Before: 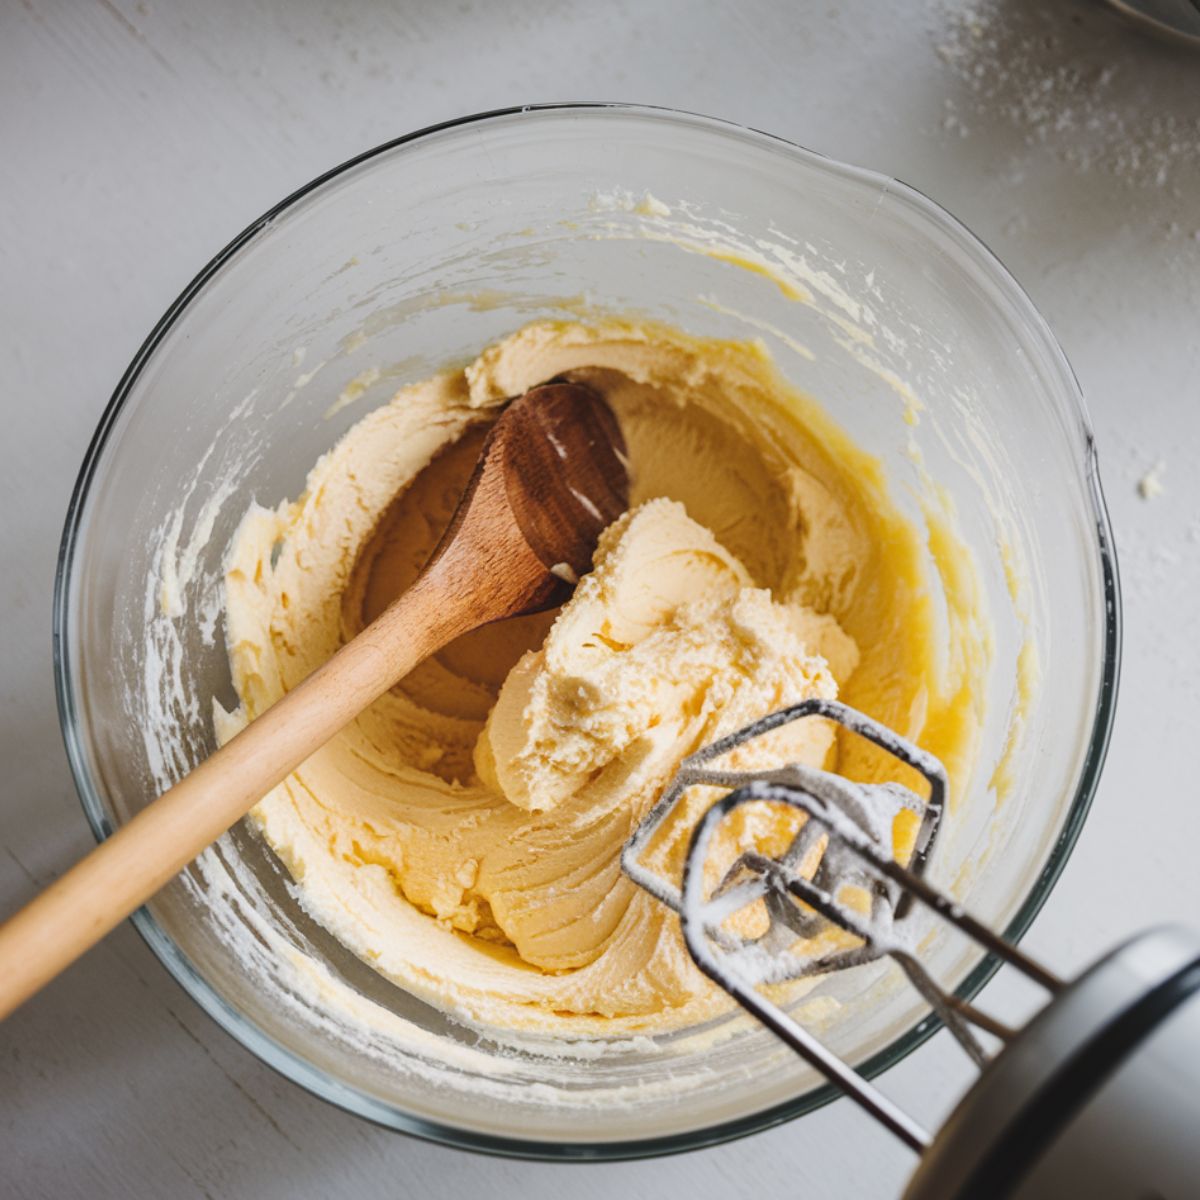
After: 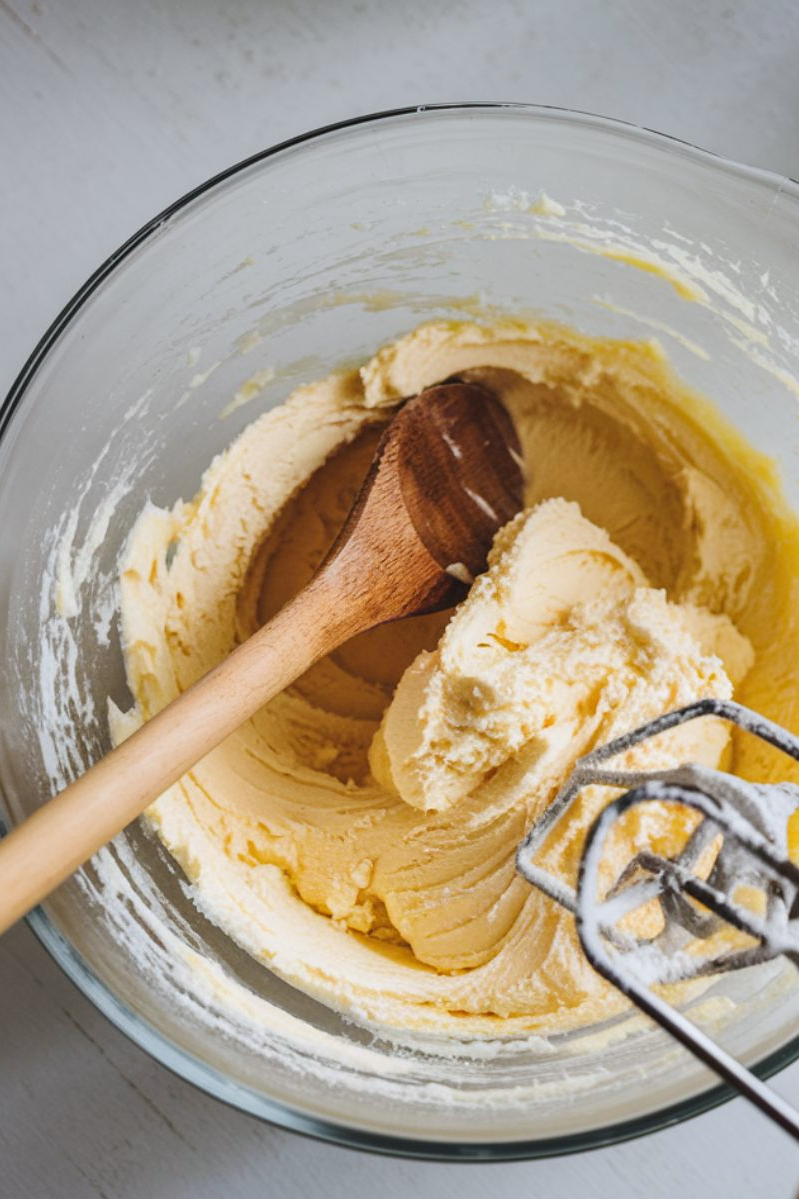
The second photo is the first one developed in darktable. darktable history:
crop and rotate: left 8.786%, right 24.548%
white balance: red 0.982, blue 1.018
